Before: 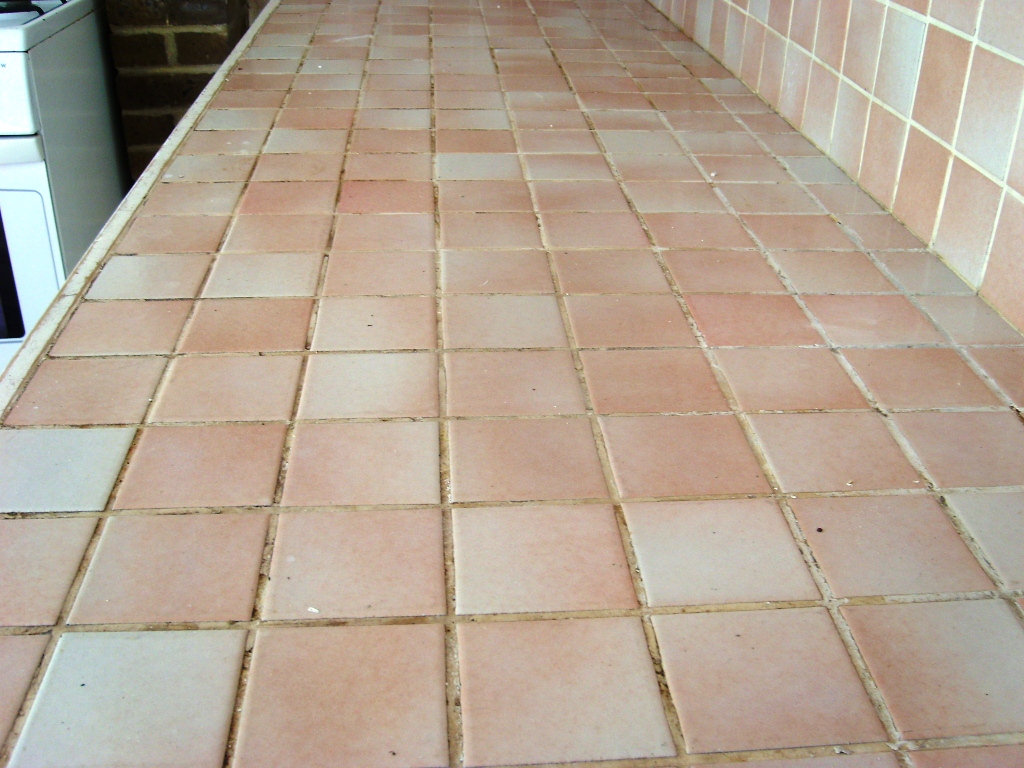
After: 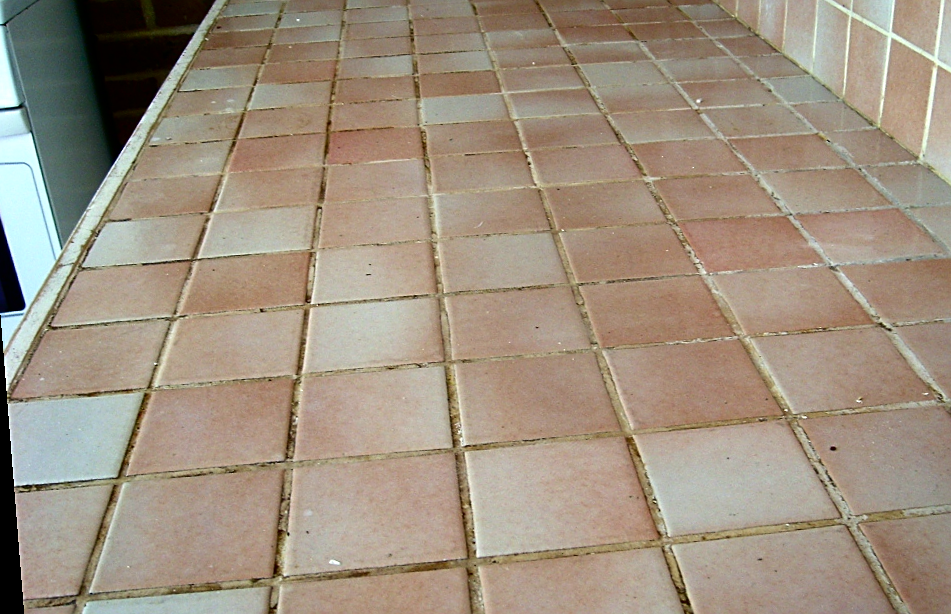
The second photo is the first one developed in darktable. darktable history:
crop and rotate: left 2.425%, top 11.305%, right 9.6%, bottom 15.08%
white balance: red 0.982, blue 1.018
contrast brightness saturation: contrast 0.13, brightness -0.24, saturation 0.14
sharpen: on, module defaults
rotate and perspective: rotation -4.2°, shear 0.006, automatic cropping off
